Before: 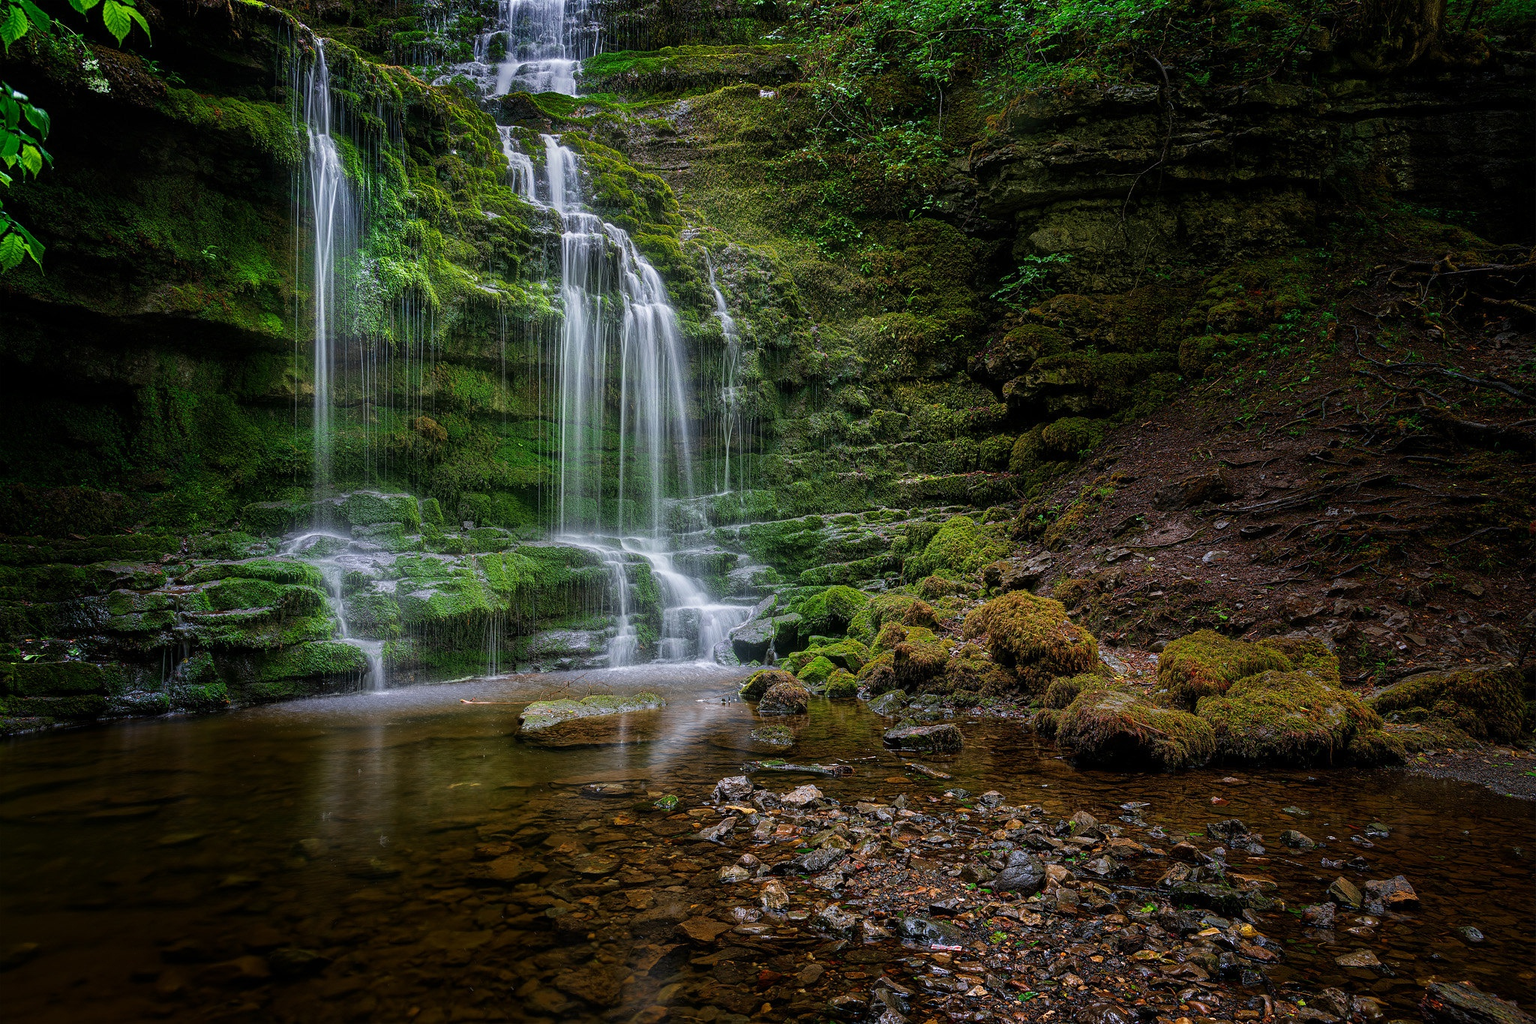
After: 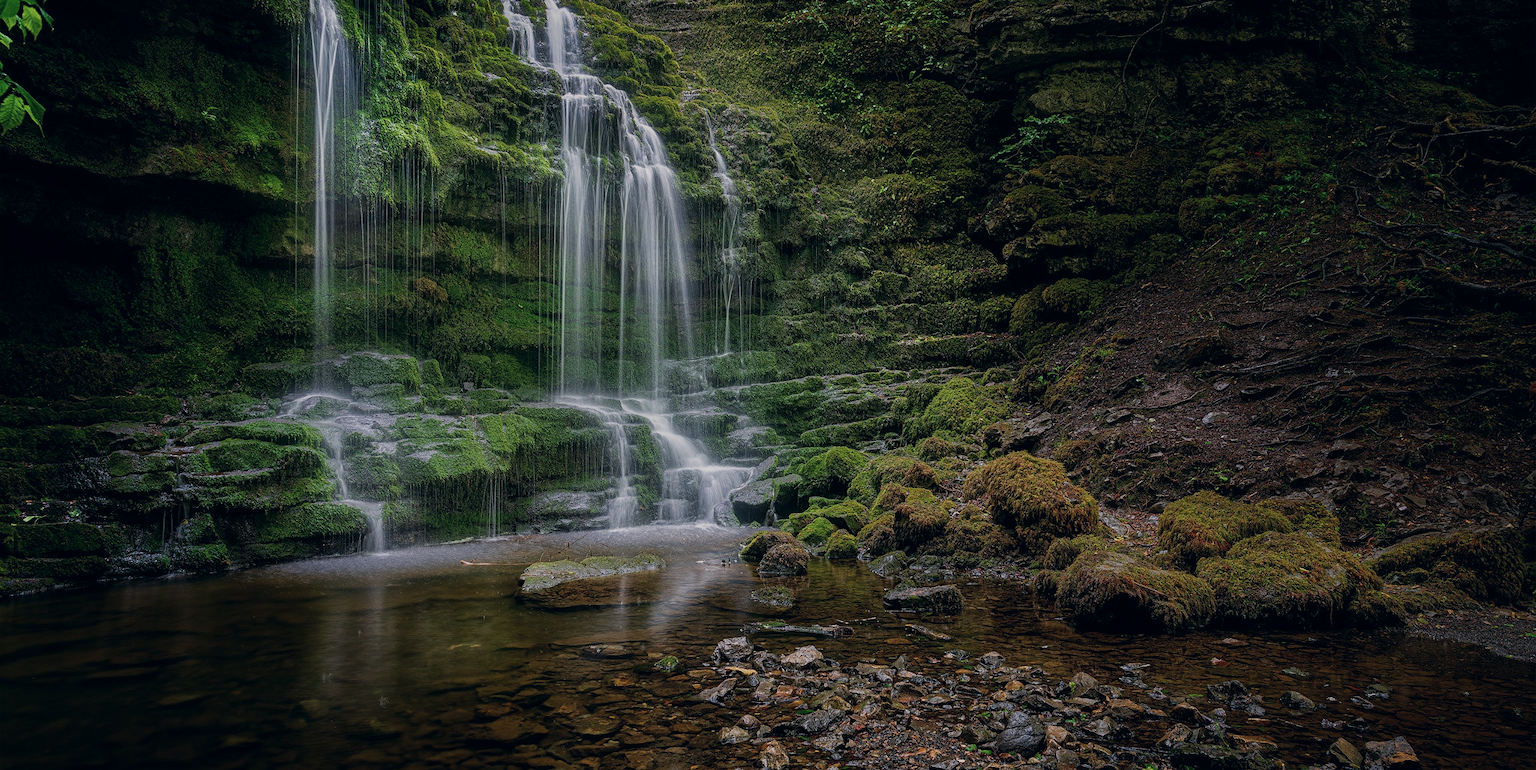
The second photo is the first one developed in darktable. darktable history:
exposure: exposure -0.493 EV, compensate highlight preservation false
crop: top 13.625%, bottom 11.118%
color correction: highlights a* 2.88, highlights b* 5, shadows a* -2.4, shadows b* -4.9, saturation 0.821
